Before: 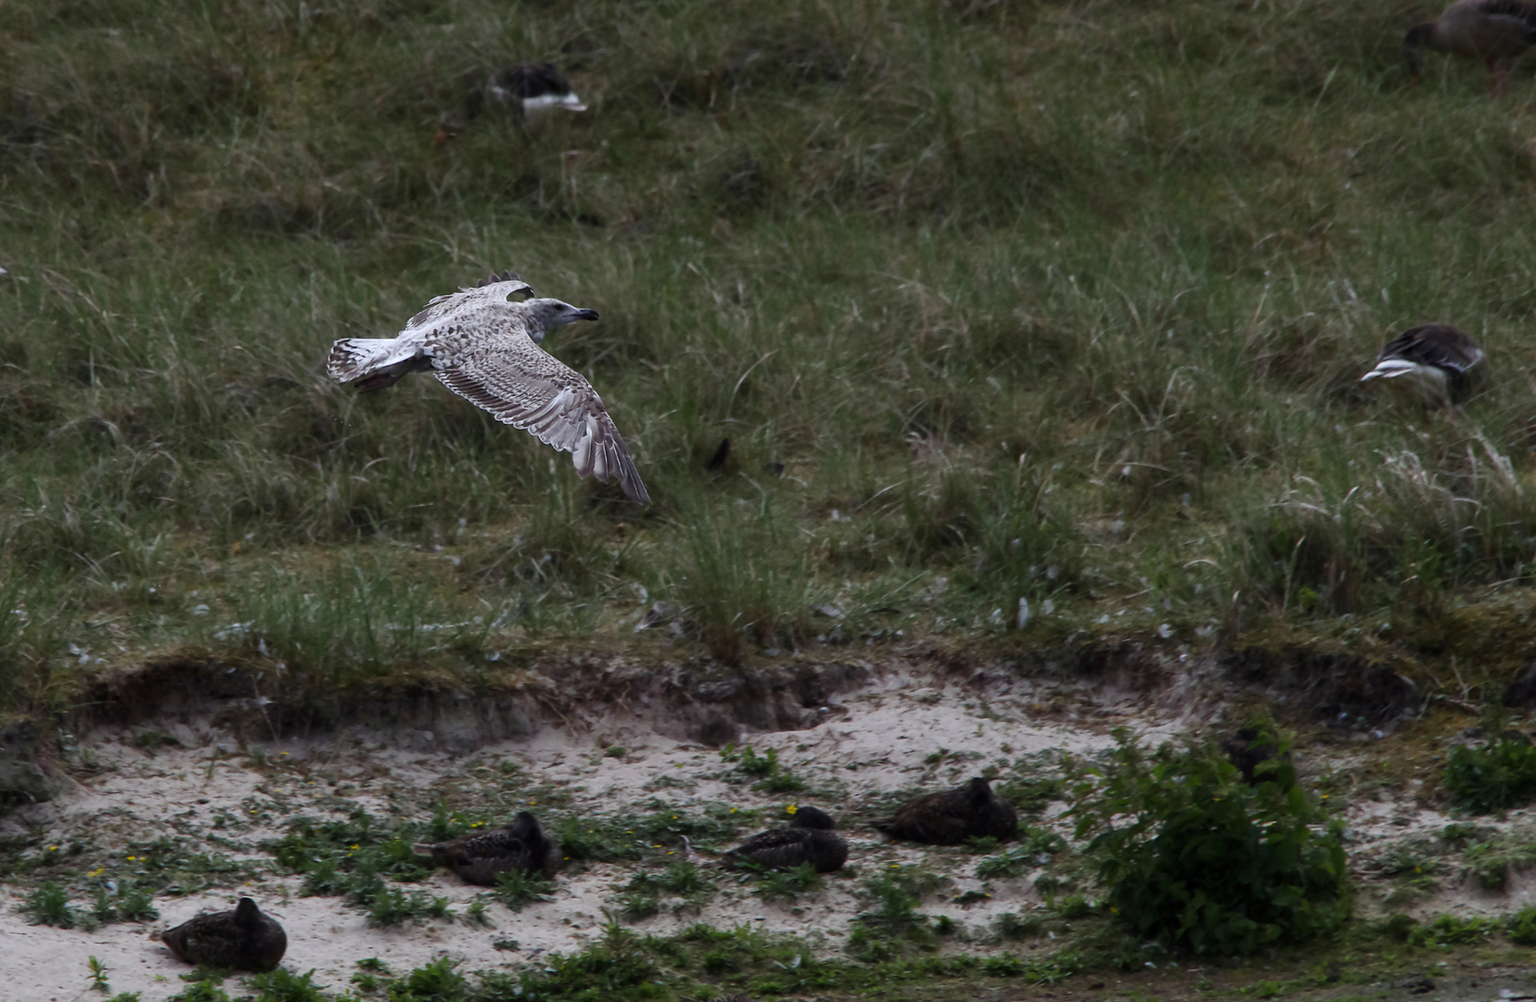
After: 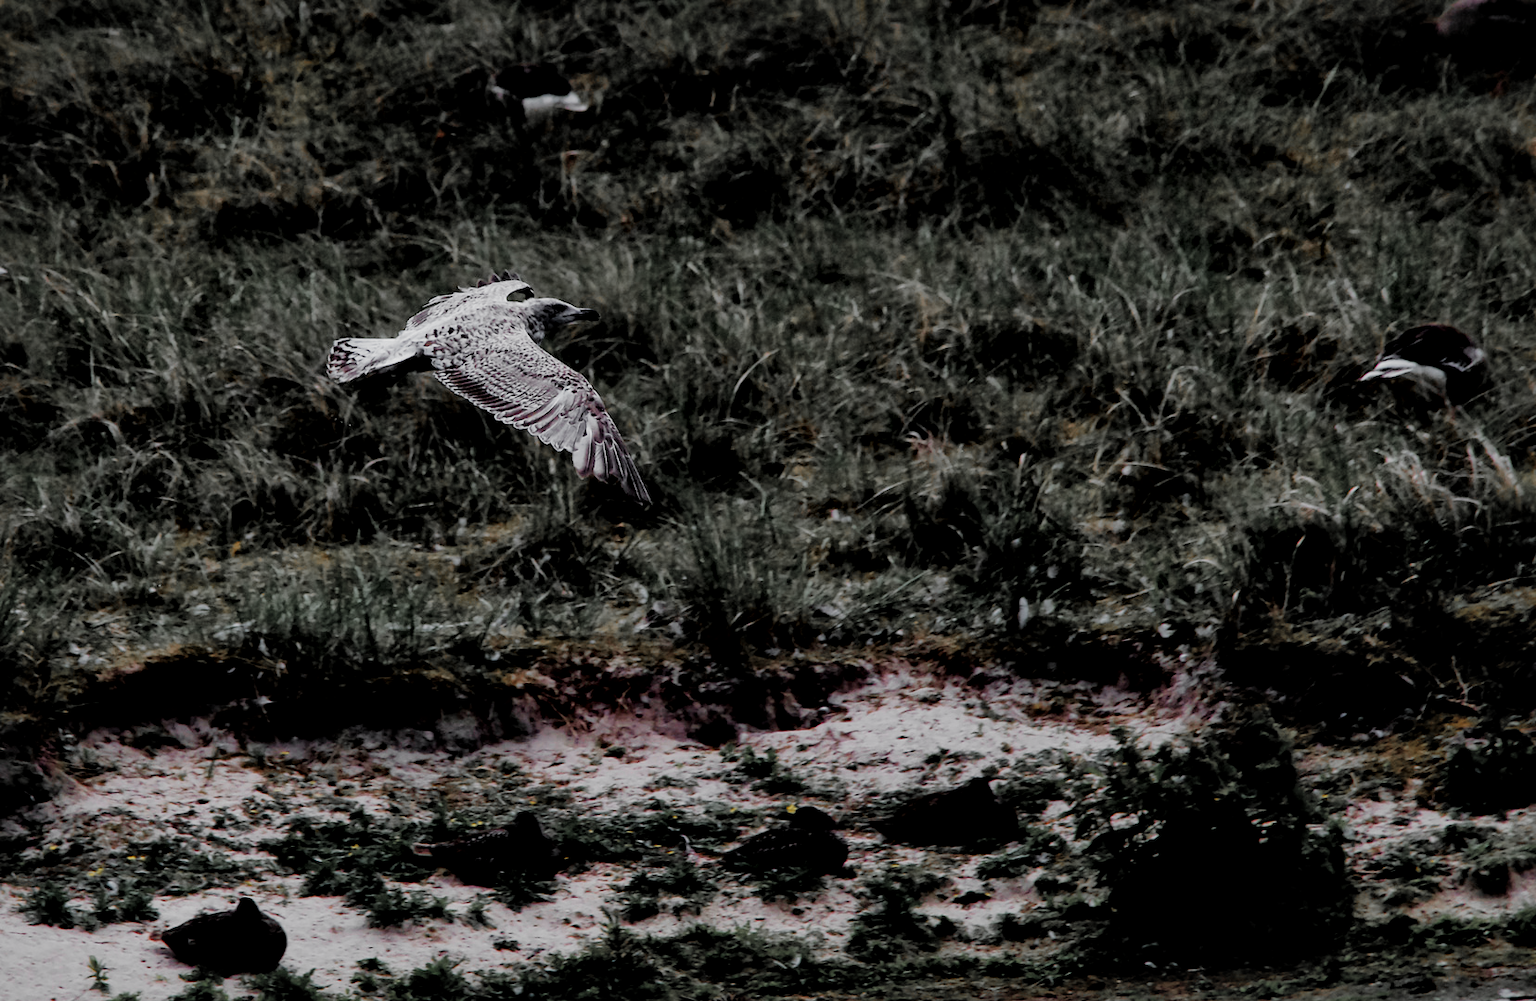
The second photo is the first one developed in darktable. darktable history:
shadows and highlights: shadows 29.95
color zones: curves: ch1 [(0, 0.638) (0.193, 0.442) (0.286, 0.15) (0.429, 0.14) (0.571, 0.142) (0.714, 0.154) (0.857, 0.175) (1, 0.638)]
local contrast: mode bilateral grid, contrast 21, coarseness 49, detail 161%, midtone range 0.2
filmic rgb: black relative exposure -5.14 EV, white relative exposure 3.98 EV, hardness 2.89, contrast 1.391, highlights saturation mix -20.61%, add noise in highlights 0, preserve chrominance no, color science v3 (2019), use custom middle-gray values true, contrast in highlights soft
